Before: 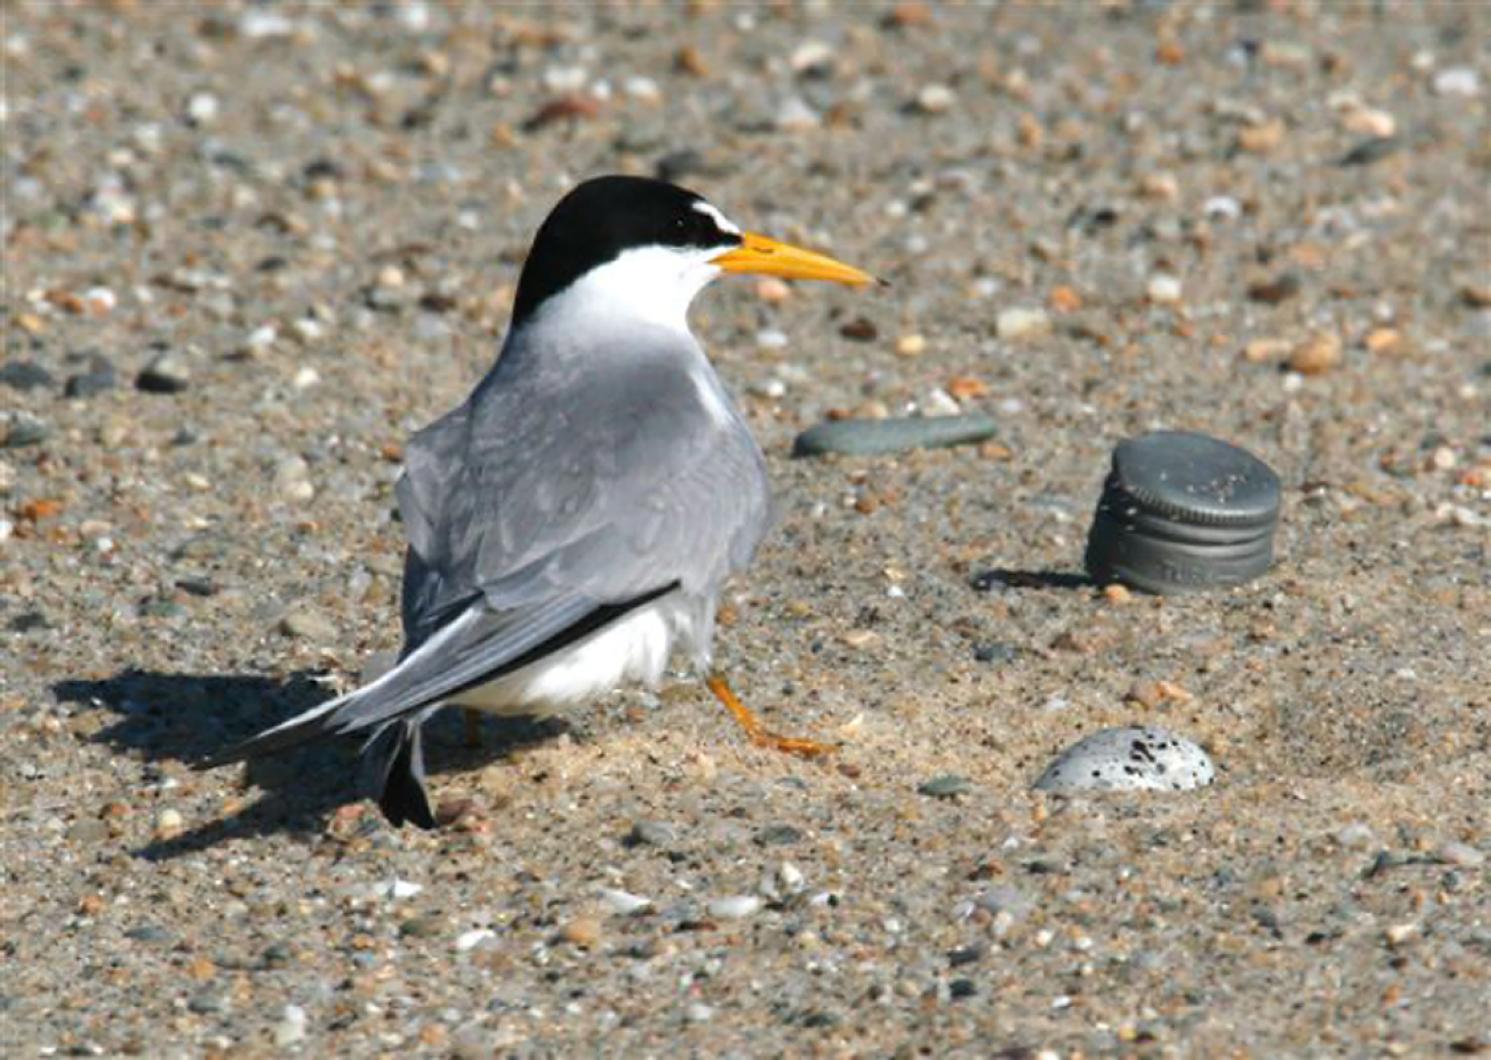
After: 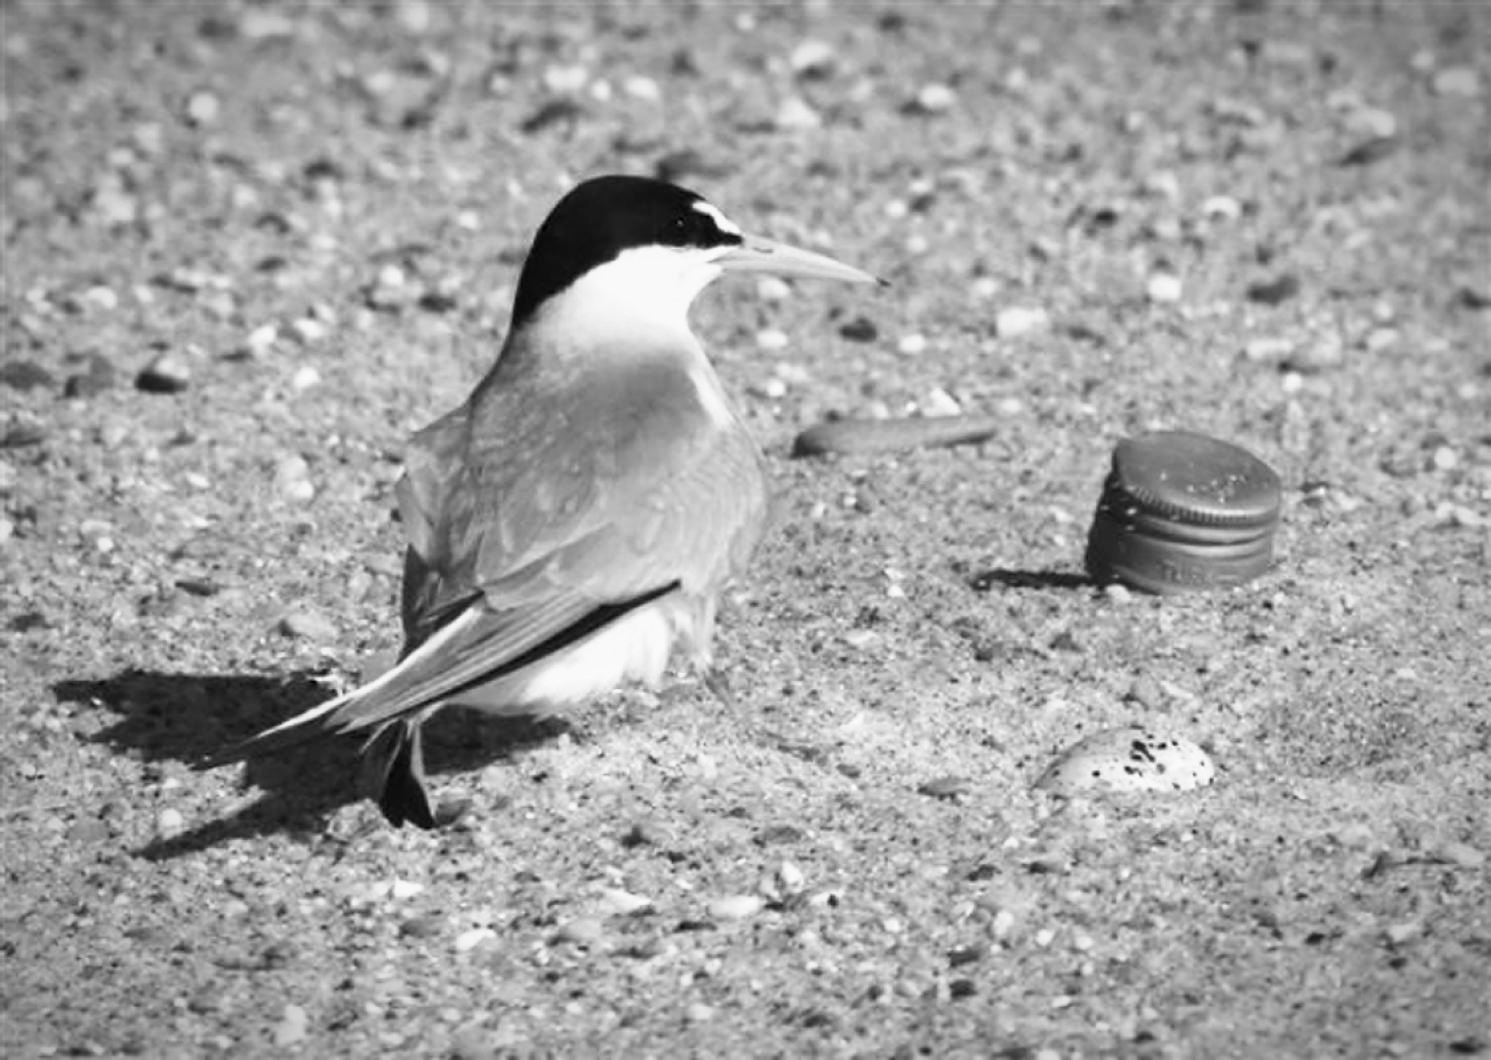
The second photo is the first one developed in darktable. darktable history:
base curve: curves: ch0 [(0, 0) (0.579, 0.807) (1, 1)], preserve colors none
vignetting: automatic ratio true
monochrome: a 32, b 64, size 2.3
